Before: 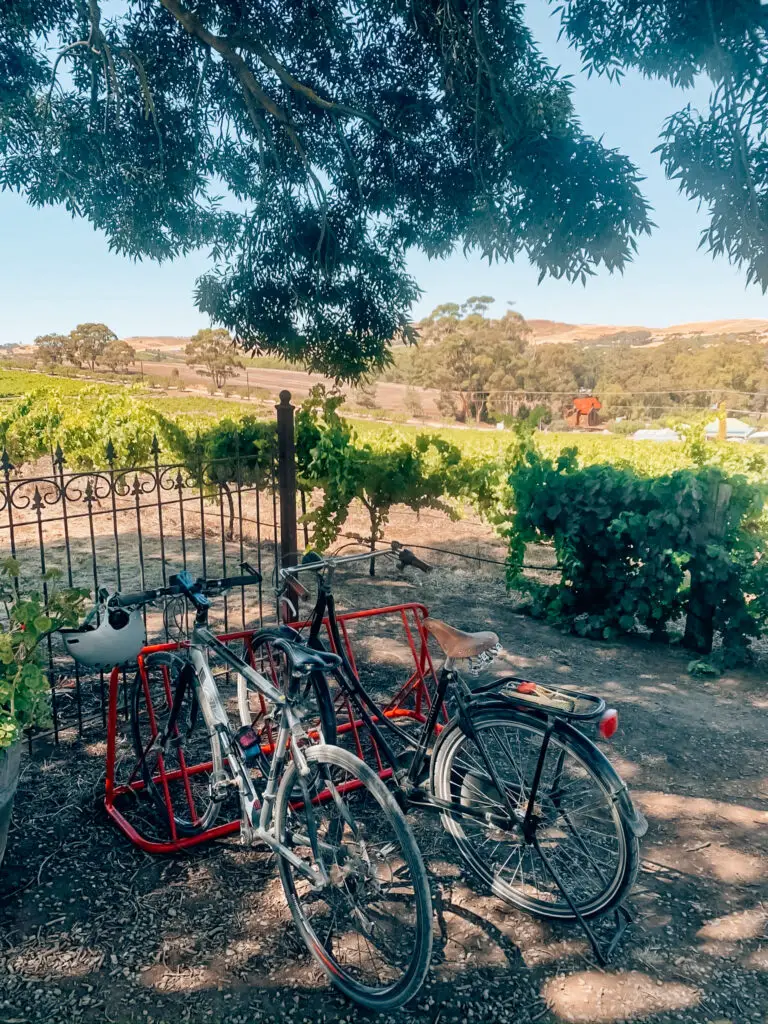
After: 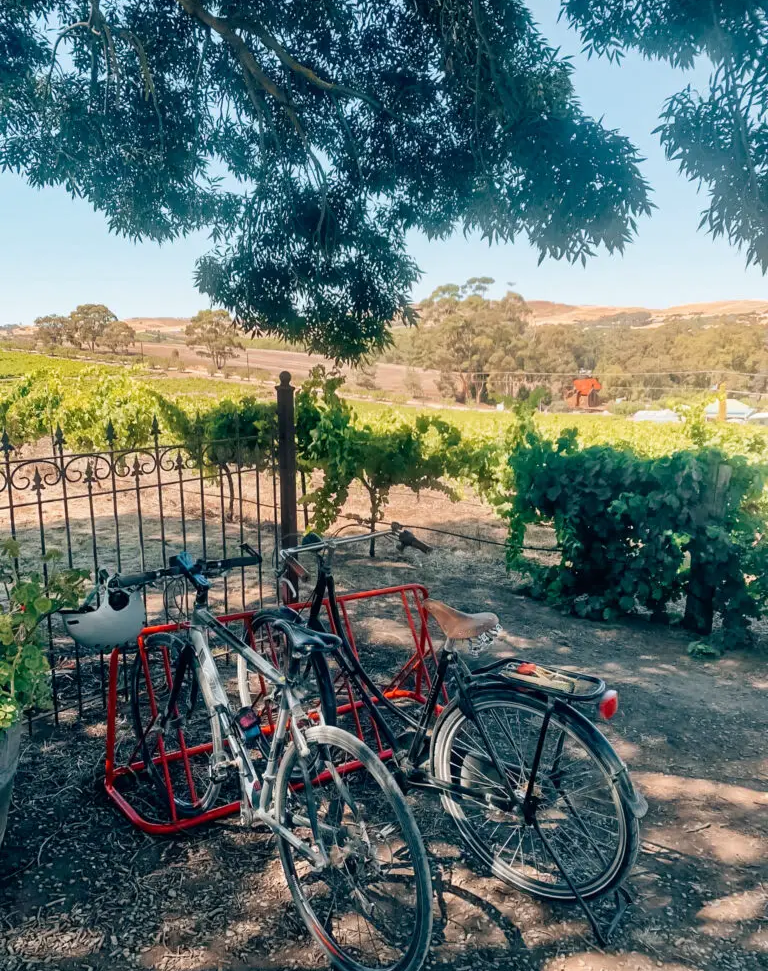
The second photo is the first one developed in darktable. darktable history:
crop and rotate: top 1.936%, bottom 3.146%
